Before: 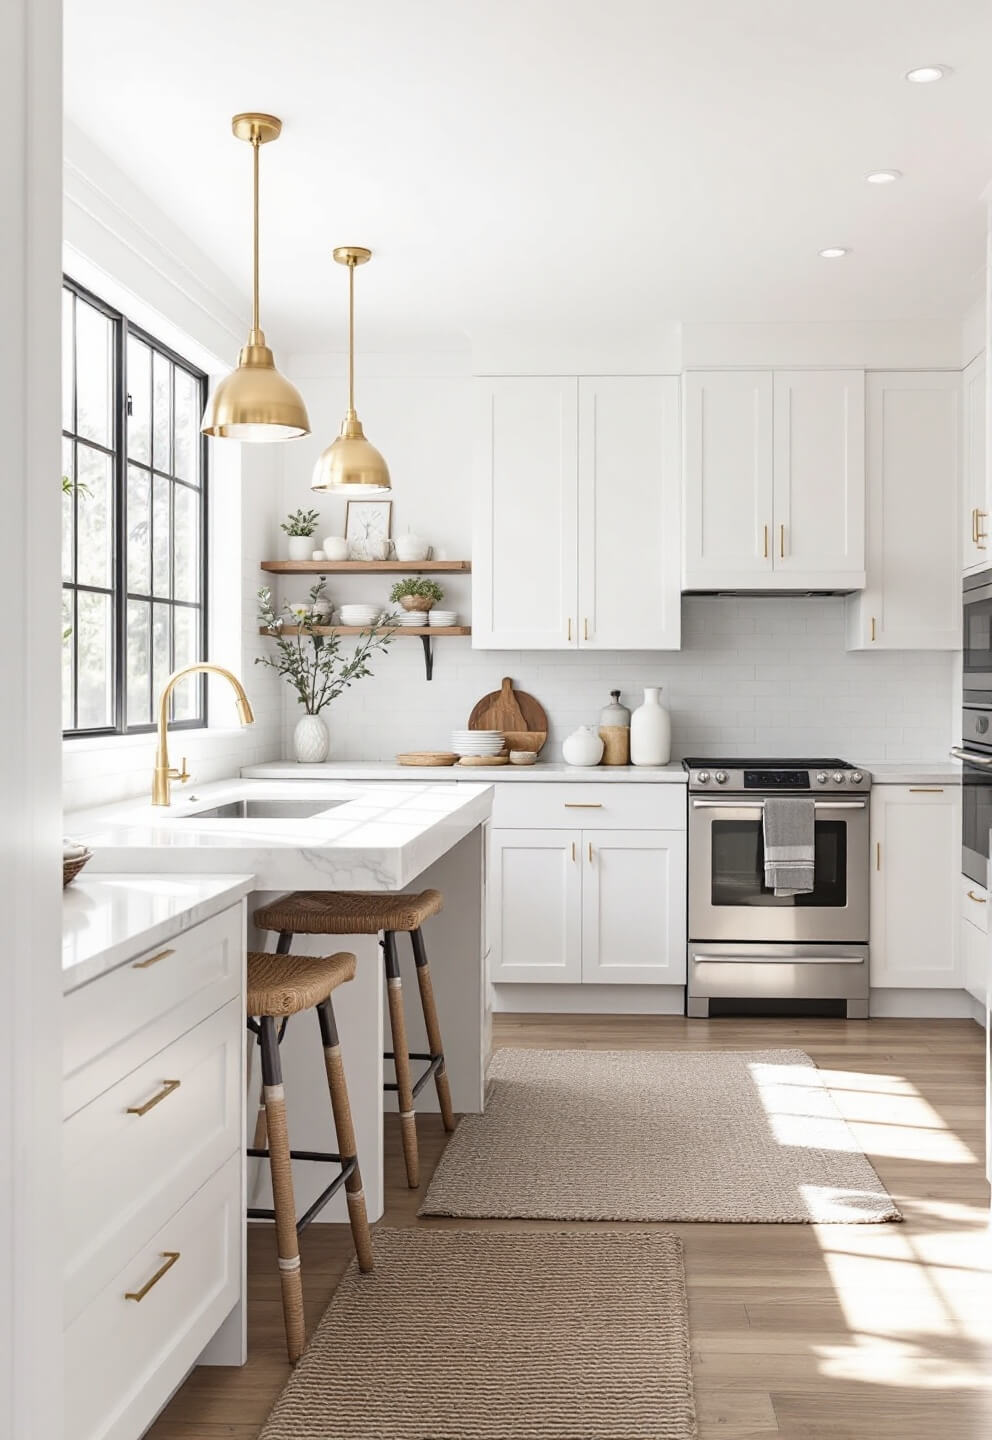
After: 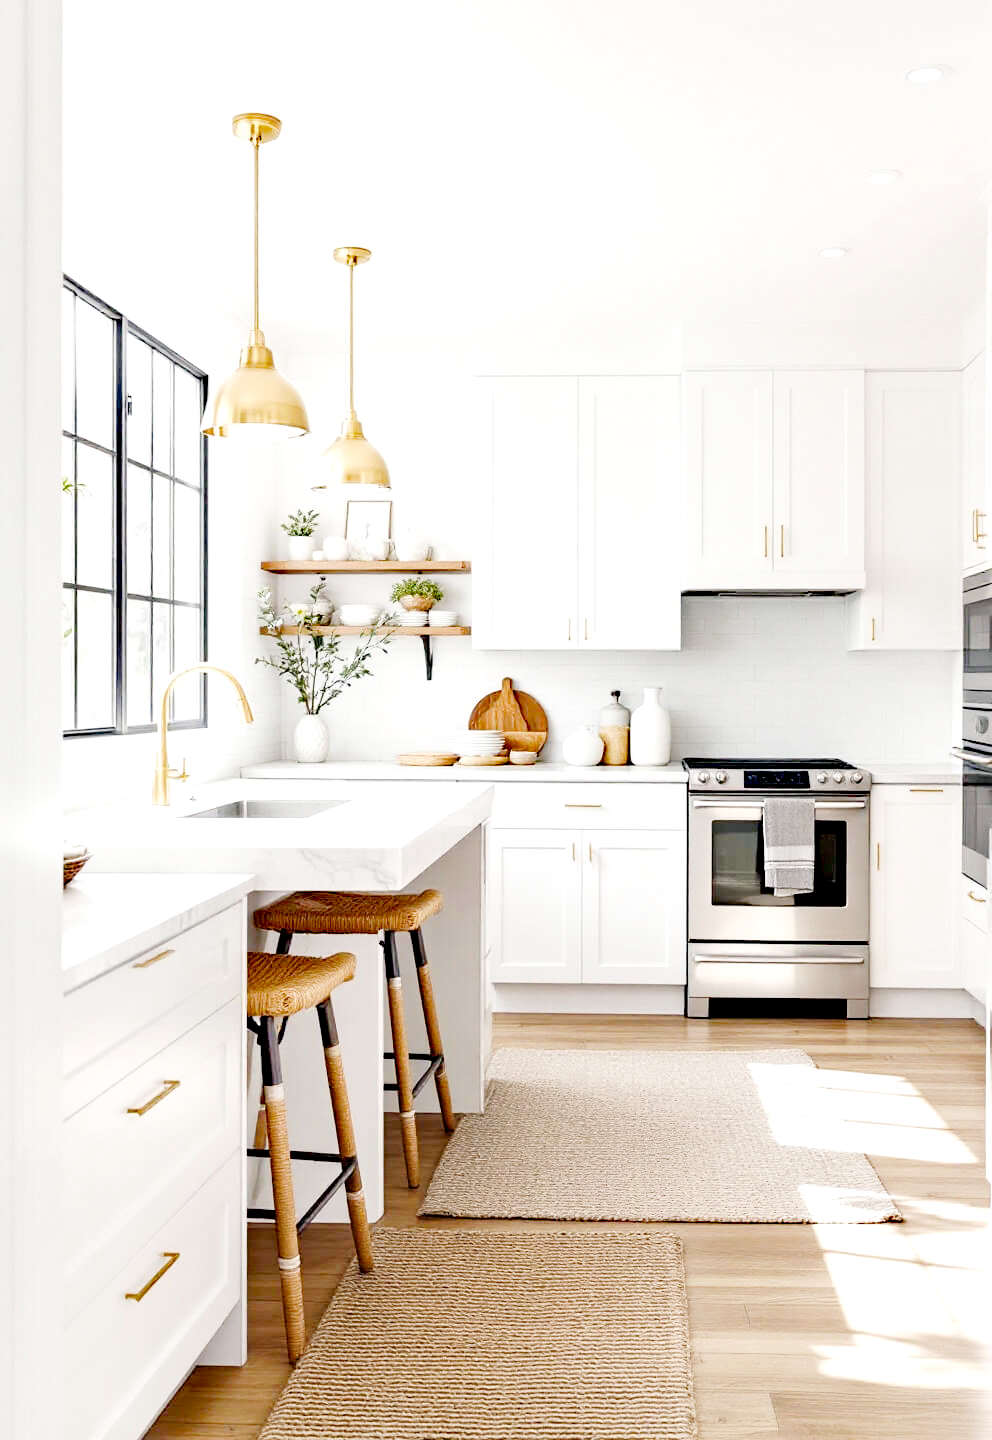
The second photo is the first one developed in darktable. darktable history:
base curve: curves: ch0 [(0, 0) (0.036, 0.025) (0.121, 0.166) (0.206, 0.329) (0.605, 0.79) (1, 1)], fusion 1, preserve colors none
color balance rgb: shadows lift › chroma 2.059%, shadows lift › hue 249.17°, perceptual saturation grading › global saturation 20%, perceptual saturation grading › highlights -25.274%, perceptual saturation grading › shadows 49.244%
